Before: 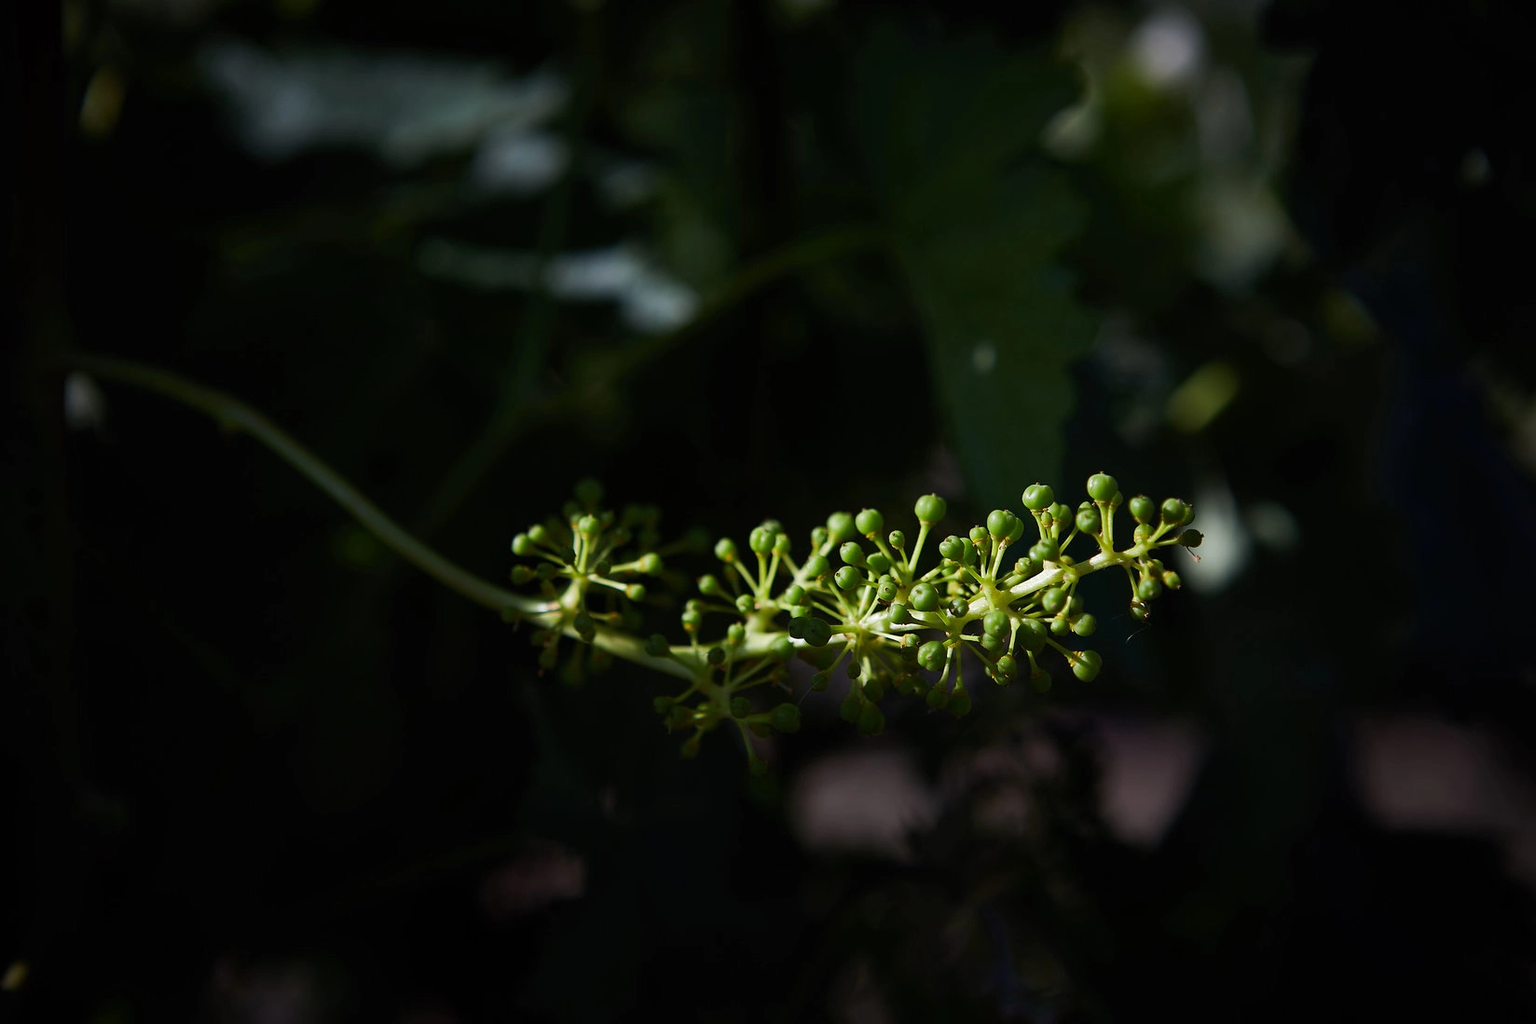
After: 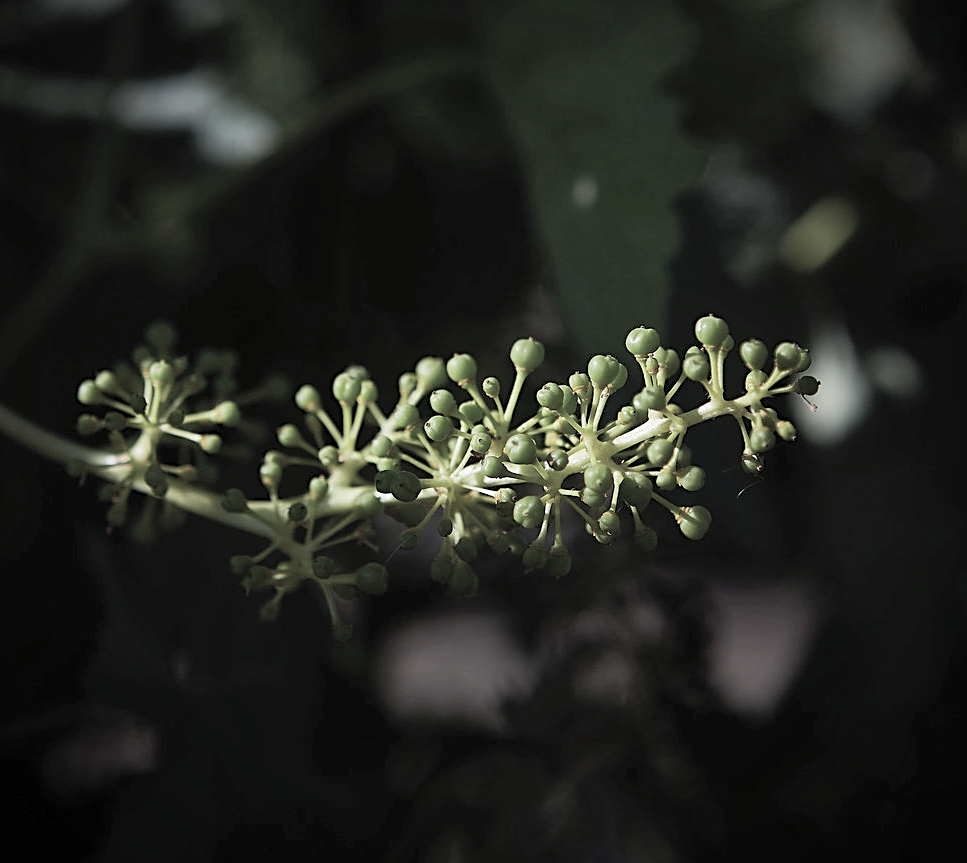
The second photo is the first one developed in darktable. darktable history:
crop and rotate: left 28.615%, top 17.514%, right 12.666%, bottom 3.886%
contrast brightness saturation: brightness 0.189, saturation -0.509
sharpen: on, module defaults
vignetting: fall-off radius 60.94%
